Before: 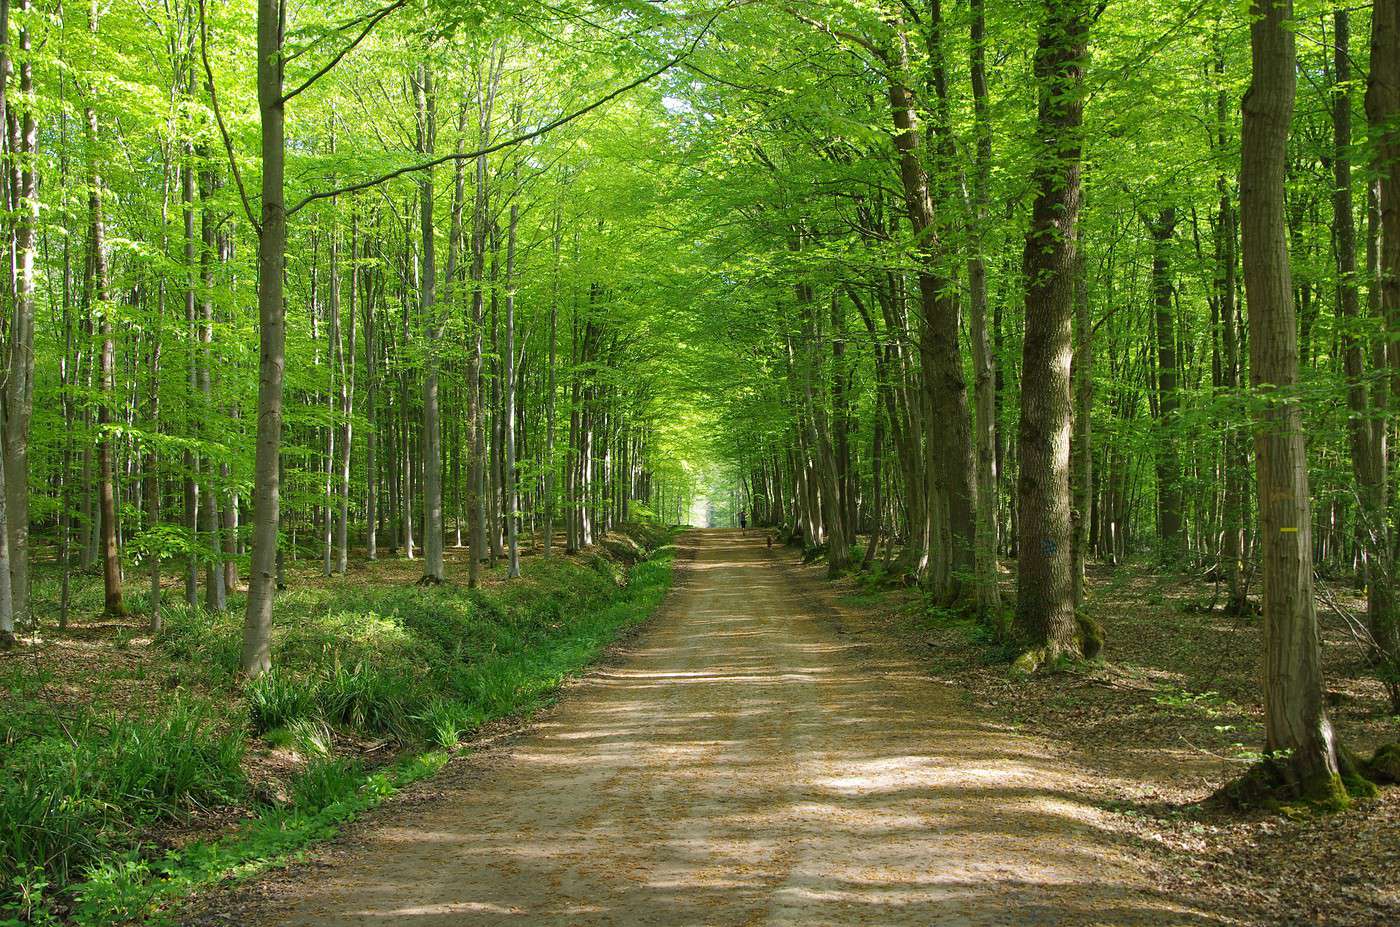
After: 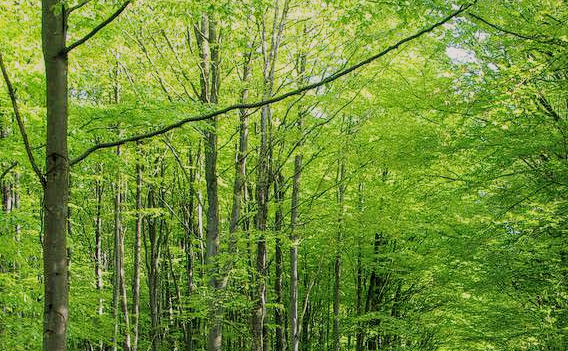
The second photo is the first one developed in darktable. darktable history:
crop: left 15.452%, top 5.459%, right 43.956%, bottom 56.62%
filmic rgb: black relative exposure -7.65 EV, white relative exposure 4.56 EV, hardness 3.61, contrast 1.05
exposure: black level correction 0, compensate exposure bias true, compensate highlight preservation false
local contrast: on, module defaults
color balance rgb: shadows lift › hue 87.51°, highlights gain › chroma 1.62%, highlights gain › hue 55.1°, global offset › chroma 0.06%, global offset › hue 253.66°, linear chroma grading › global chroma 0.5%
